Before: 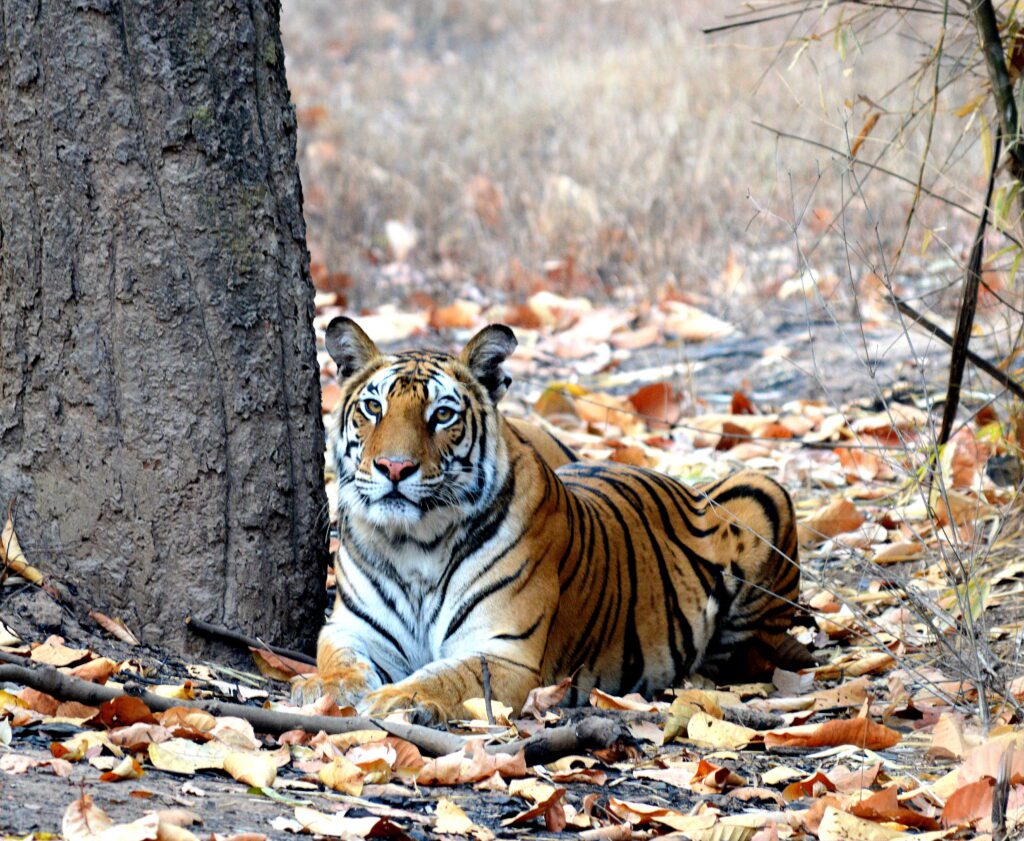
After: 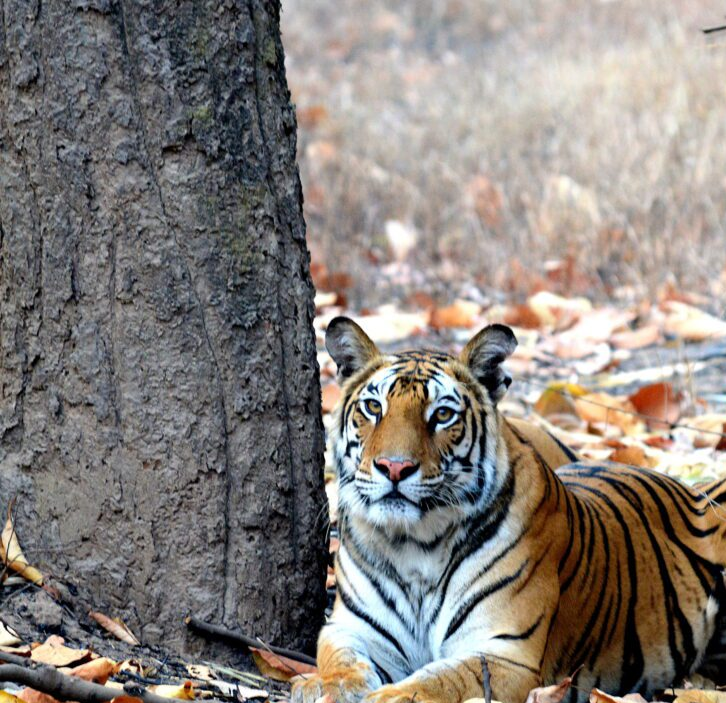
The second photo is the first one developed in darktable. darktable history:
crop: right 29.025%, bottom 16.33%
